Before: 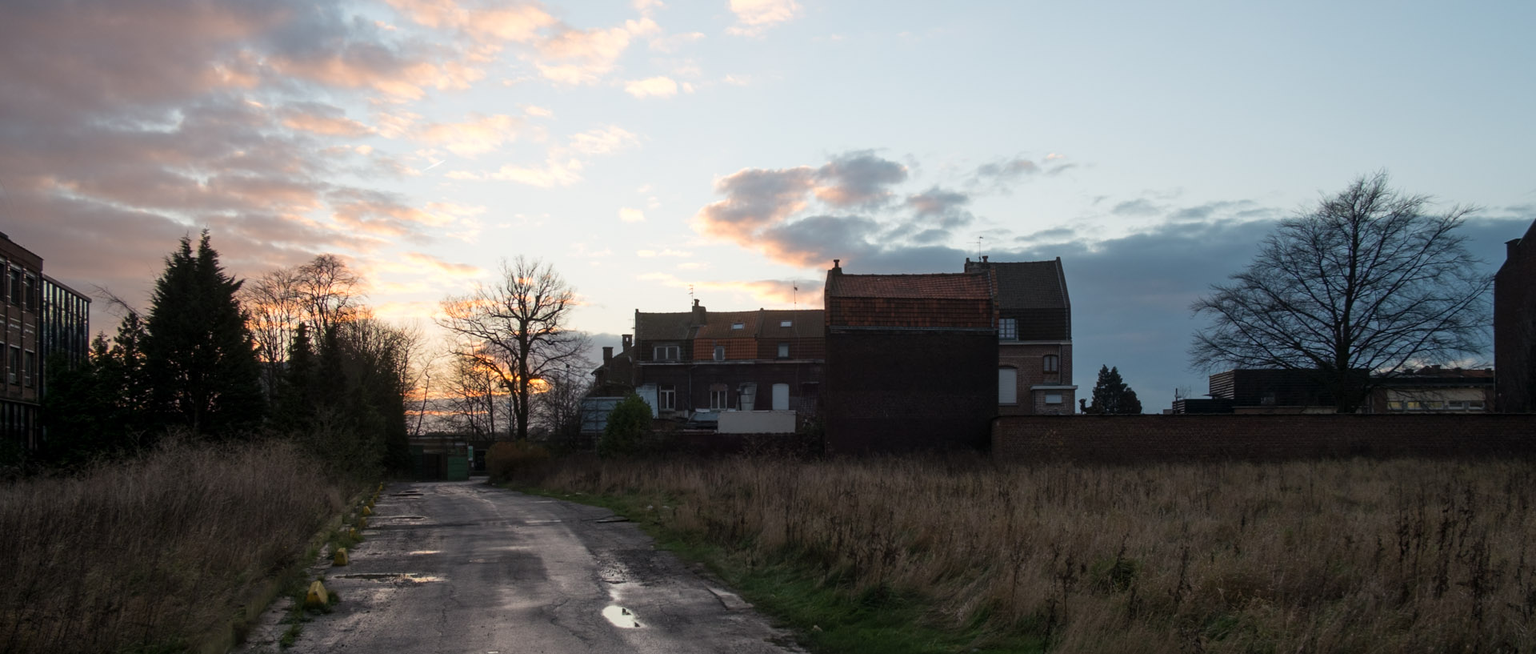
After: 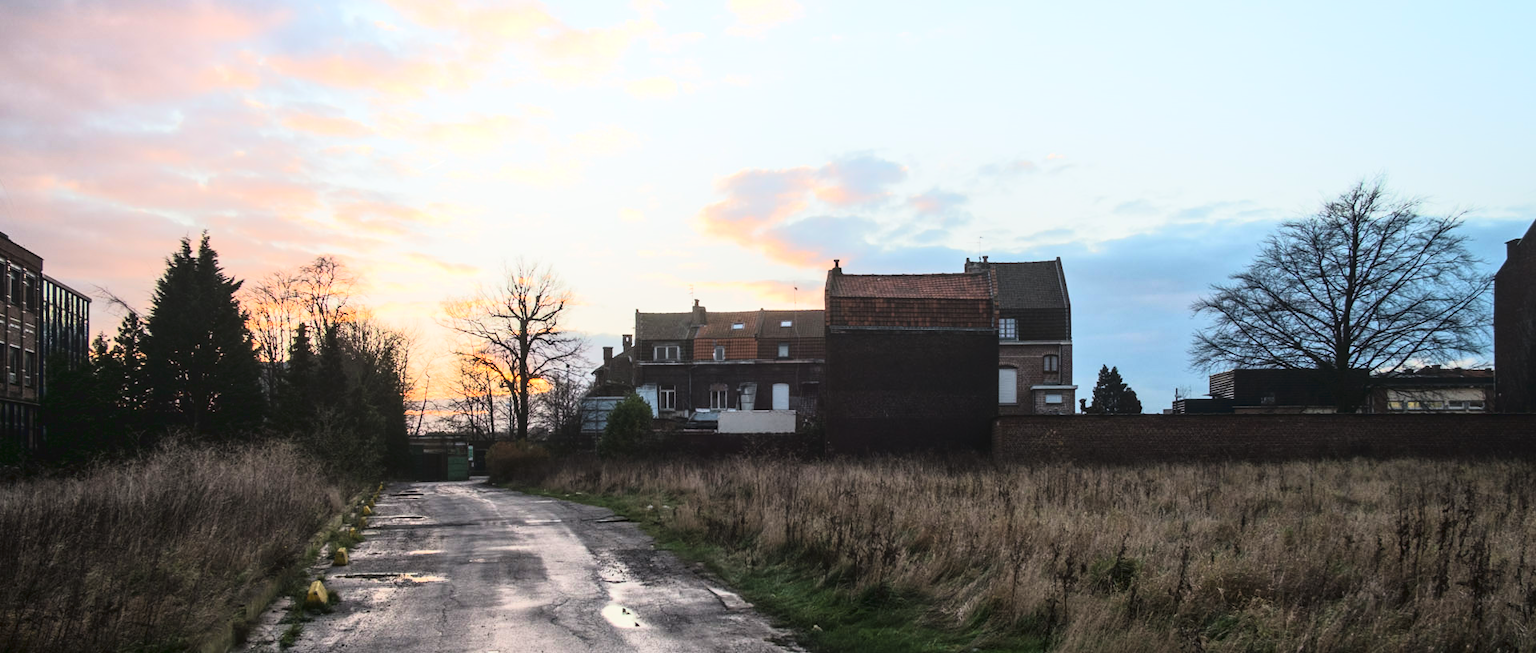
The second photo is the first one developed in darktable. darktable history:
tone curve: curves: ch0 [(0, 0.023) (0.132, 0.075) (0.256, 0.2) (0.463, 0.494) (0.699, 0.816) (0.813, 0.898) (1, 0.943)]; ch1 [(0, 0) (0.32, 0.306) (0.441, 0.41) (0.476, 0.466) (0.498, 0.5) (0.518, 0.519) (0.546, 0.571) (0.604, 0.651) (0.733, 0.817) (1, 1)]; ch2 [(0, 0) (0.312, 0.313) (0.431, 0.425) (0.483, 0.477) (0.503, 0.503) (0.526, 0.507) (0.564, 0.575) (0.614, 0.695) (0.713, 0.767) (0.985, 0.966)], color space Lab, linked channels, preserve colors none
tone equalizer: -7 EV 0.173 EV, -6 EV 0.122 EV, -5 EV 0.094 EV, -4 EV 0.026 EV, -2 EV -0.024 EV, -1 EV -0.059 EV, +0 EV -0.066 EV, edges refinement/feathering 500, mask exposure compensation -1.57 EV, preserve details guided filter
exposure: exposure 1.206 EV, compensate exposure bias true, compensate highlight preservation false
local contrast: detail 110%
